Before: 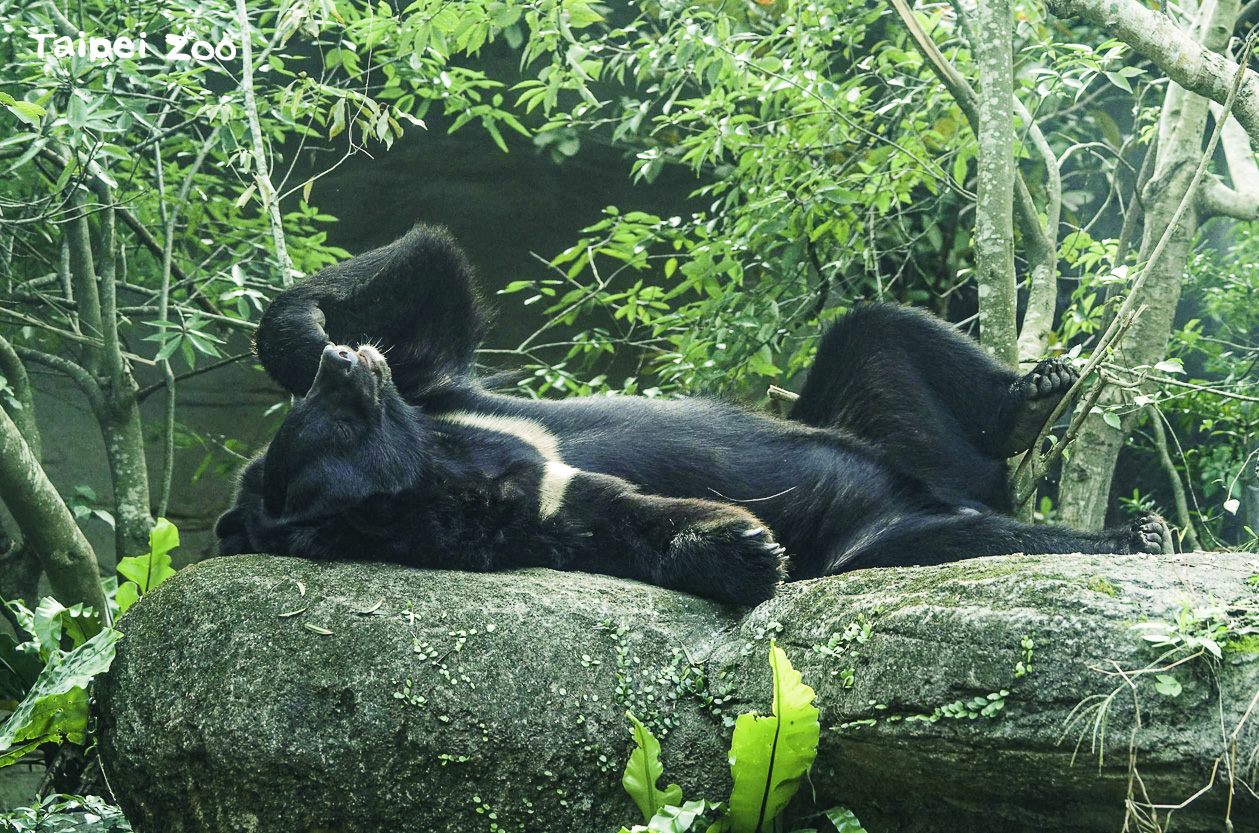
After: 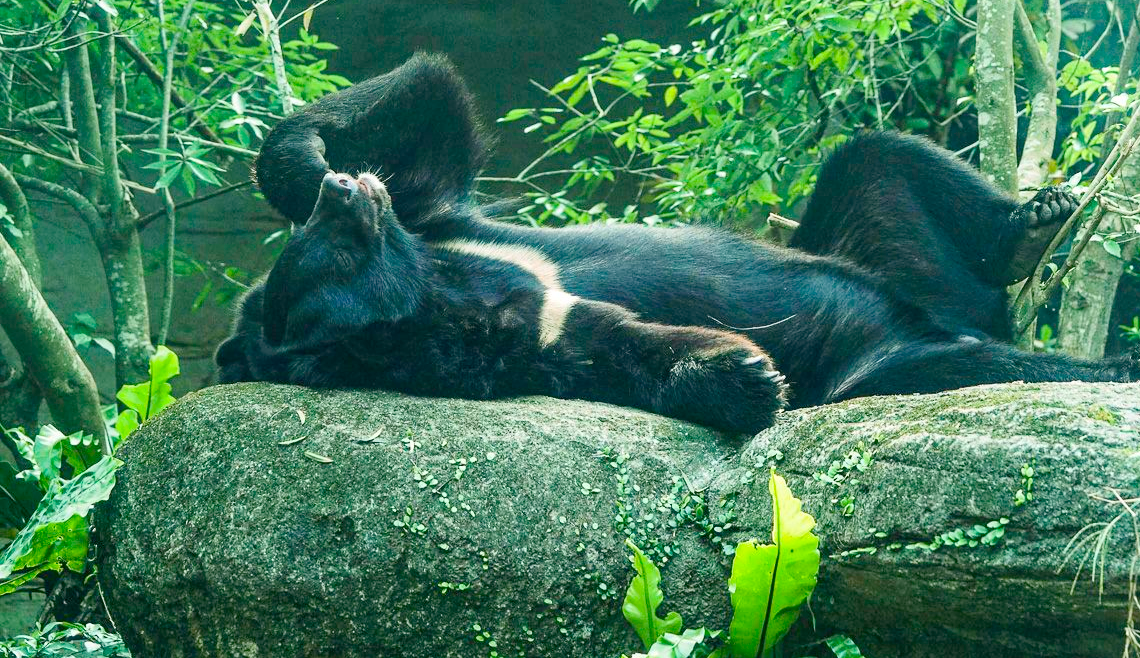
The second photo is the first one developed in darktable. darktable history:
crop: top 20.722%, right 9.411%, bottom 0.223%
